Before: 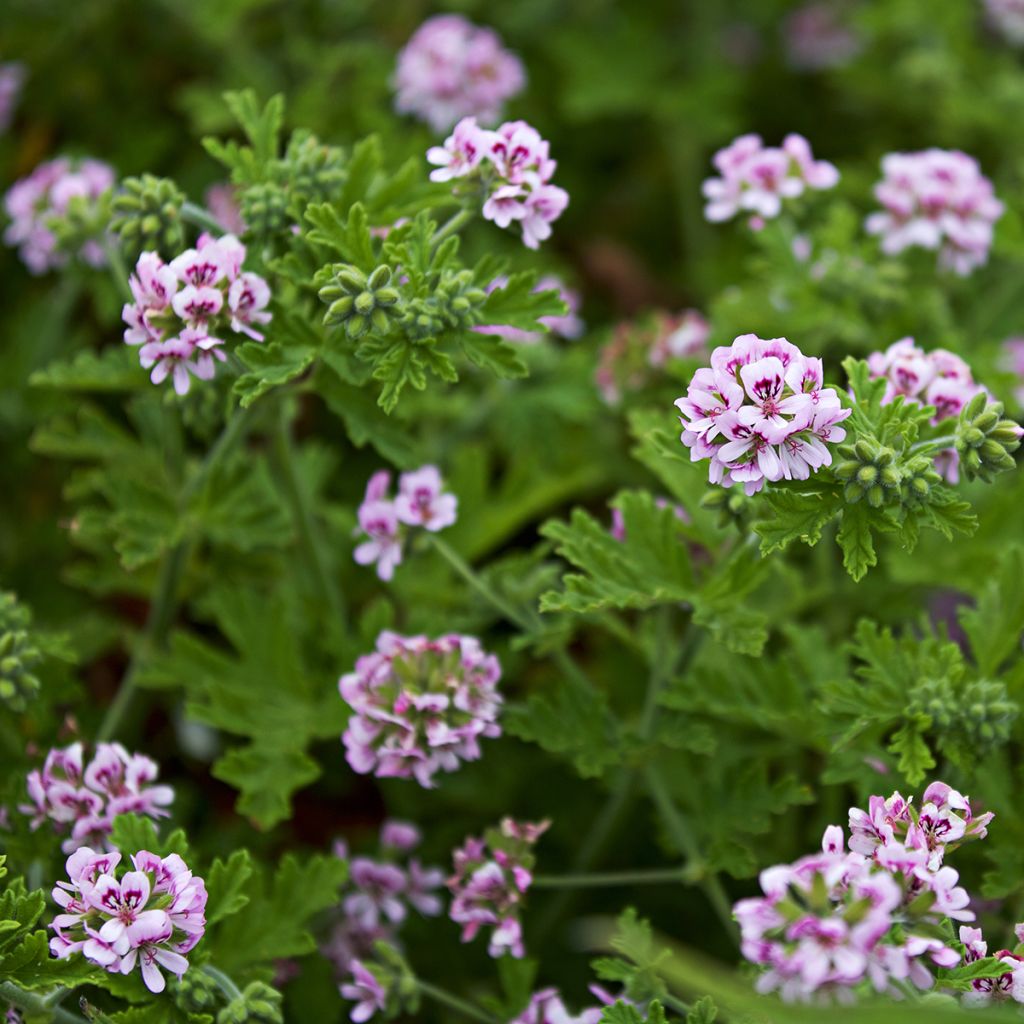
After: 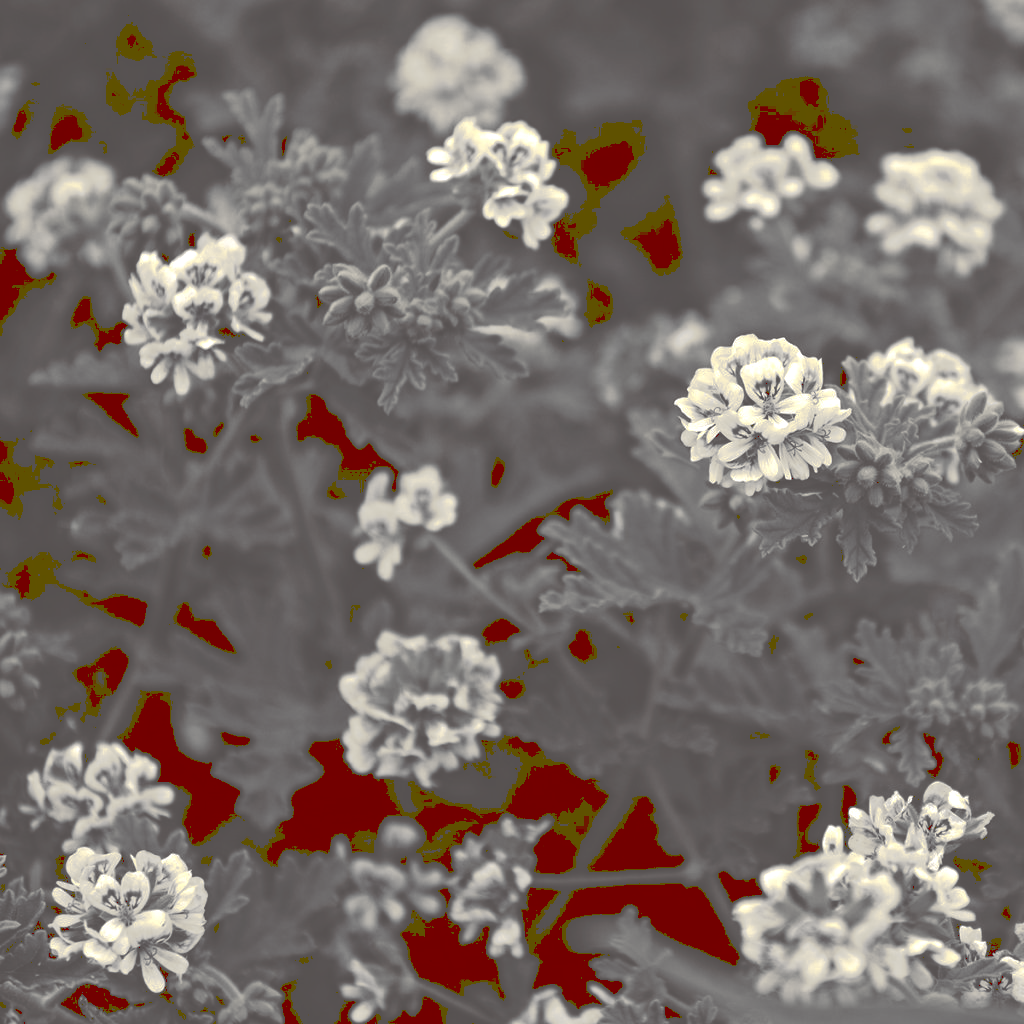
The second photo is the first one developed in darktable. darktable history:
tone curve: curves: ch0 [(0, 0) (0.003, 0.346) (0.011, 0.346) (0.025, 0.346) (0.044, 0.35) (0.069, 0.354) (0.1, 0.361) (0.136, 0.368) (0.177, 0.381) (0.224, 0.395) (0.277, 0.421) (0.335, 0.458) (0.399, 0.502) (0.468, 0.556) (0.543, 0.617) (0.623, 0.685) (0.709, 0.748) (0.801, 0.814) (0.898, 0.865) (1, 1)], preserve colors none
color look up table: target L [85.98, 79.65, 88.82, 75.99, 83.08, 71.02, 50.03, 60.47, 38.77, 41.48, 35.46, 22.03, 4.237, 202.86, 109.79, 82.92, 75.53, 62.08, 57.5, 55.49, 68.58, 59.8, 52.88, 31.3, 34.93, 30.72, 28.99, 1.971, 100.28, 86.73, 88.78, 75.53, 88.28, 84.52, 69.53, 55.93, 86.73, 64.02, 31.3, 42.85, 27.98, 4.237, 87.52, 89.49, 89.49, 74.5, 54.11, 48.35, 31.34], target a [0.849, 0.919, 0.019, 1.277, 0.892, 0.348, 0.628, 0.191, 1.388, 1.042, 1.704, 4.281, 11.3, 0, 0.001, 0.167, 0.582, 0.524, 0.478, 0.59, 1.488, 0.742, 0.911, 1.705, 1.394, 2.459, 3.244, 11.67, -1.31, 1.075, -0.232, 0.582, 0.735, 0.868, 0.331, 0.434, 1.075, 0.861, 1.705, 0.944, 2.934, 11.3, 0.521, -0.214, -0.214, 1.231, 1.021, 0.238, 1.876], target b [8.215, 5.826, 9.022, 4.828, 7.458, 4.208, 1.002, 2.441, 0.483, 0.479, -0.065, 0.266, 6.366, -0.002, -0.006, 7.19, 4.869, 3.187, 1.372, 1.917, 3.938, 2.058, 2.022, 0.763, 0.686, -0.033, -0.044, 2.506, 20.88, 8.898, 10.01, 4.869, 9.293, 7.699, 4.212, 1.986, 8.898, 3.241, 0.763, 0.345, -0.247, 6.366, 10.17, 10, 10, 4.803, 0.98, 0.812, -0.342], num patches 49
